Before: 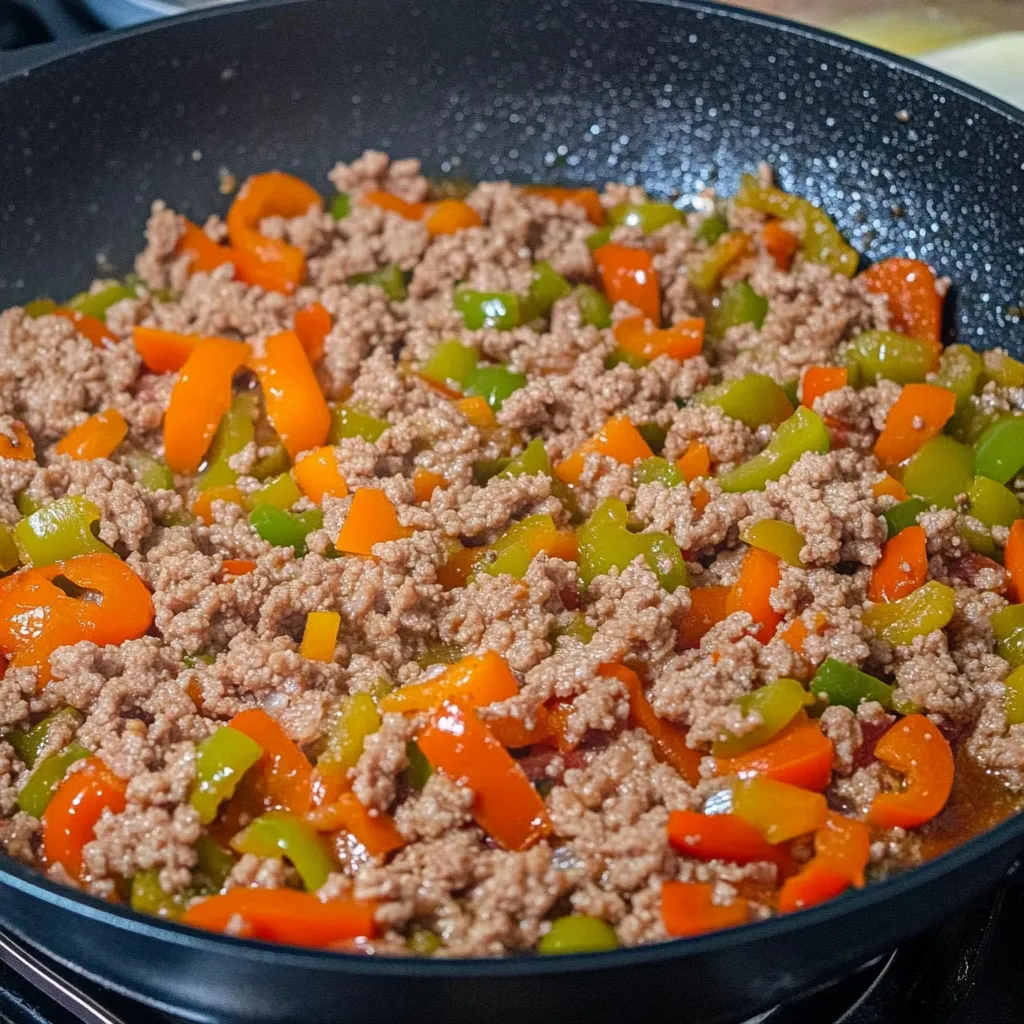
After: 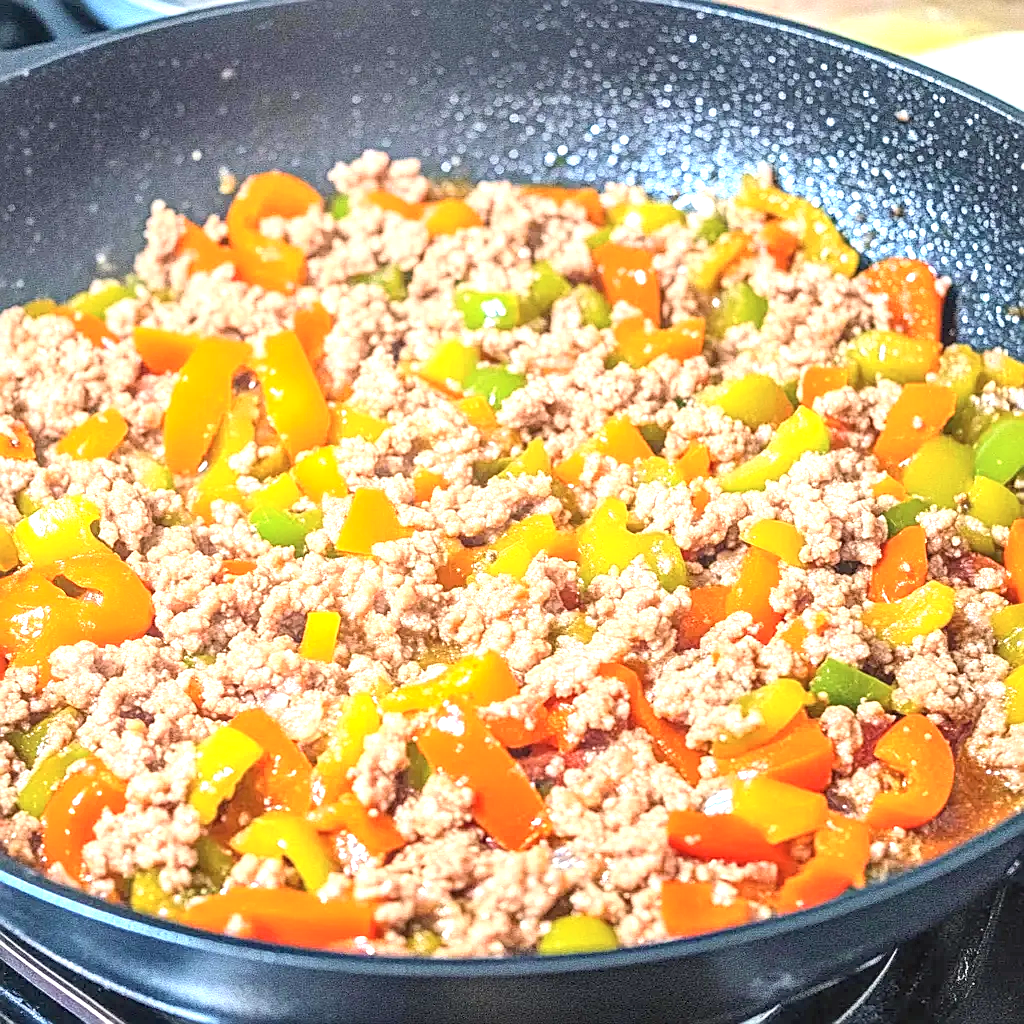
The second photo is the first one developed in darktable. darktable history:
exposure: black level correction 0, exposure 1.629 EV, compensate highlight preservation false
local contrast: detail 130%
contrast brightness saturation: contrast 0.136, brightness 0.228
sharpen: on, module defaults
